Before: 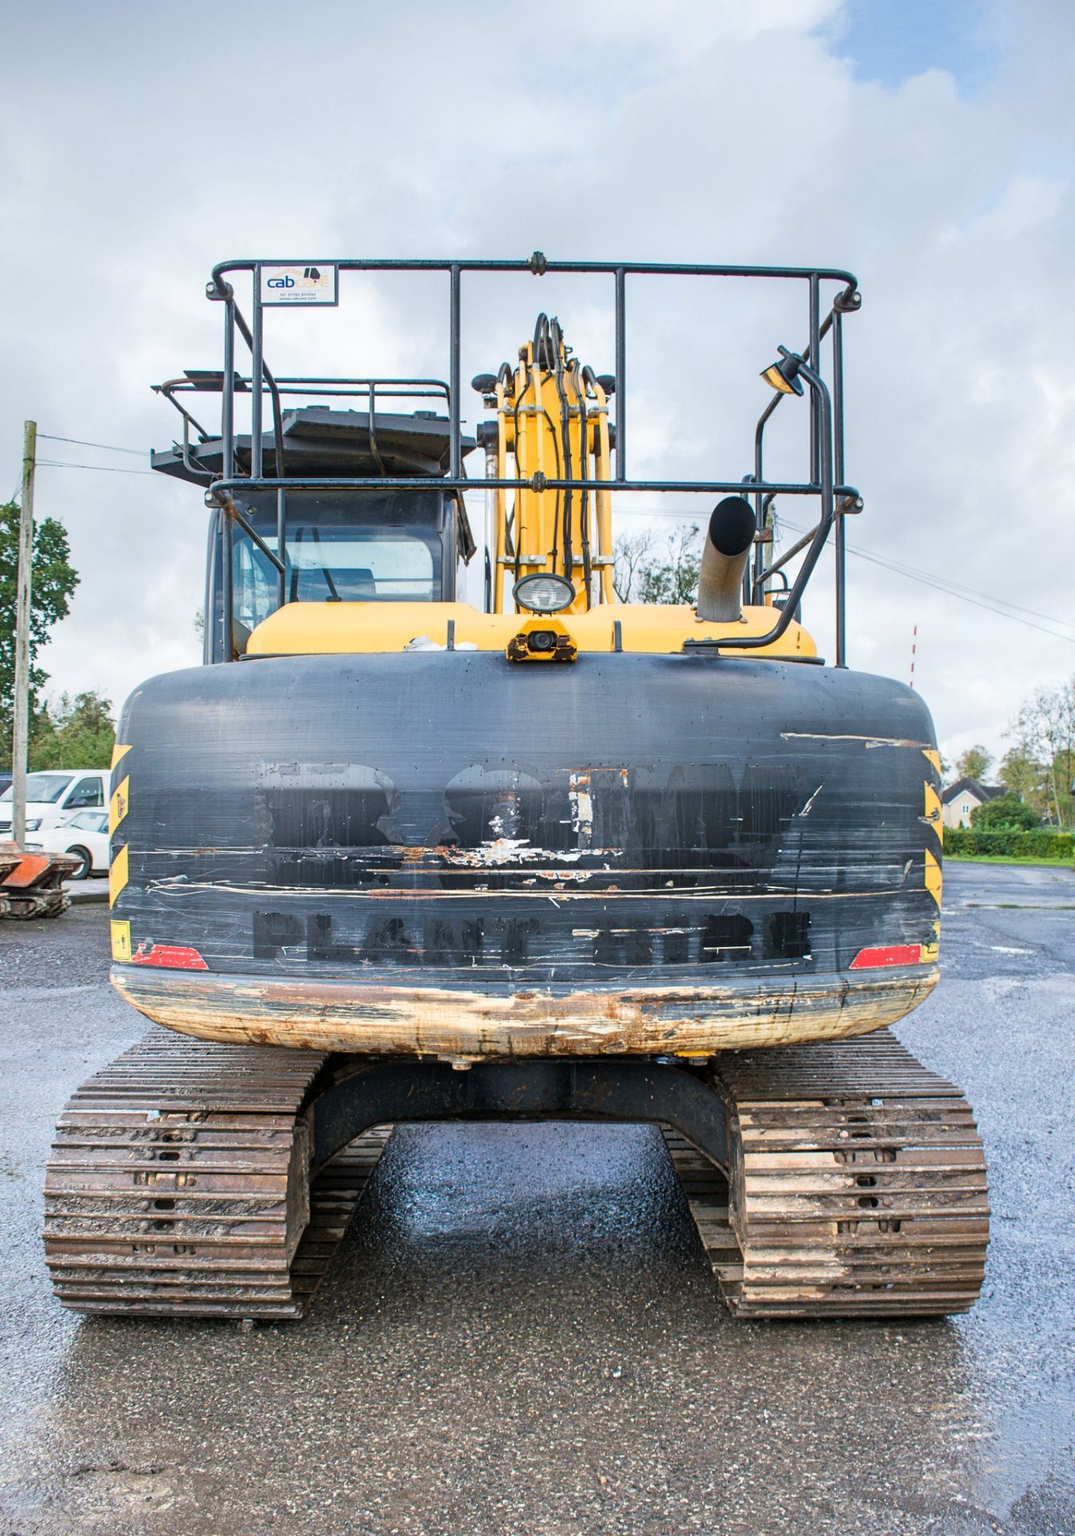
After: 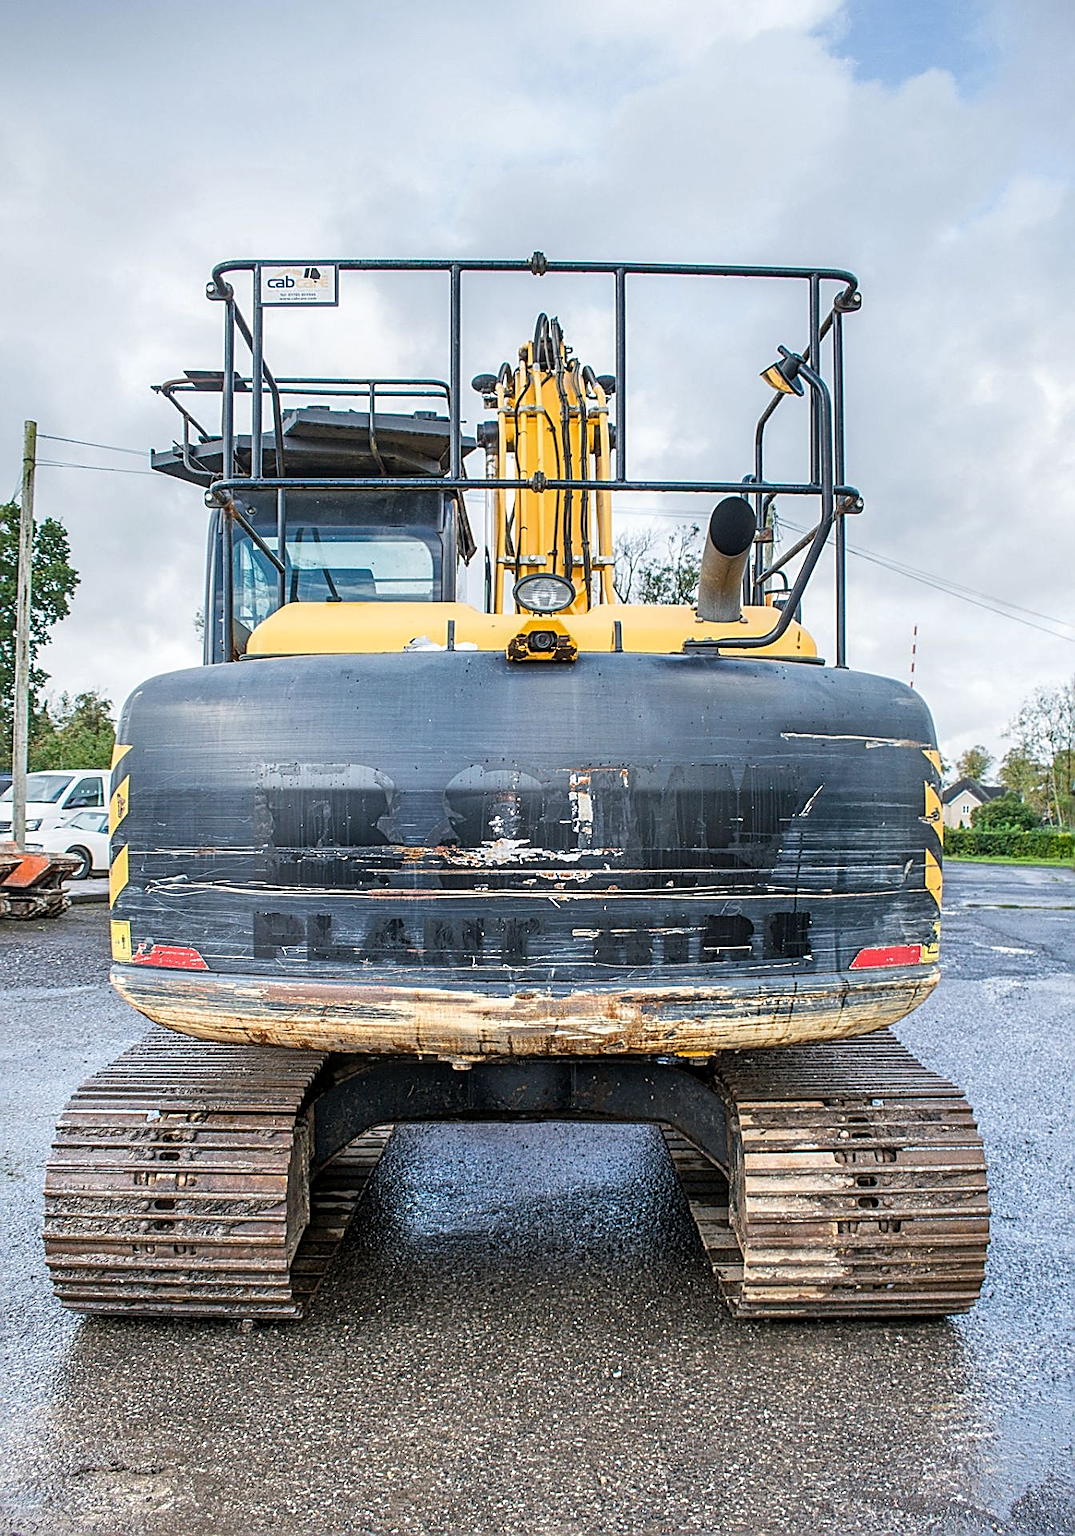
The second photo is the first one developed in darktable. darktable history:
local contrast: on, module defaults
sharpen: amount 1
